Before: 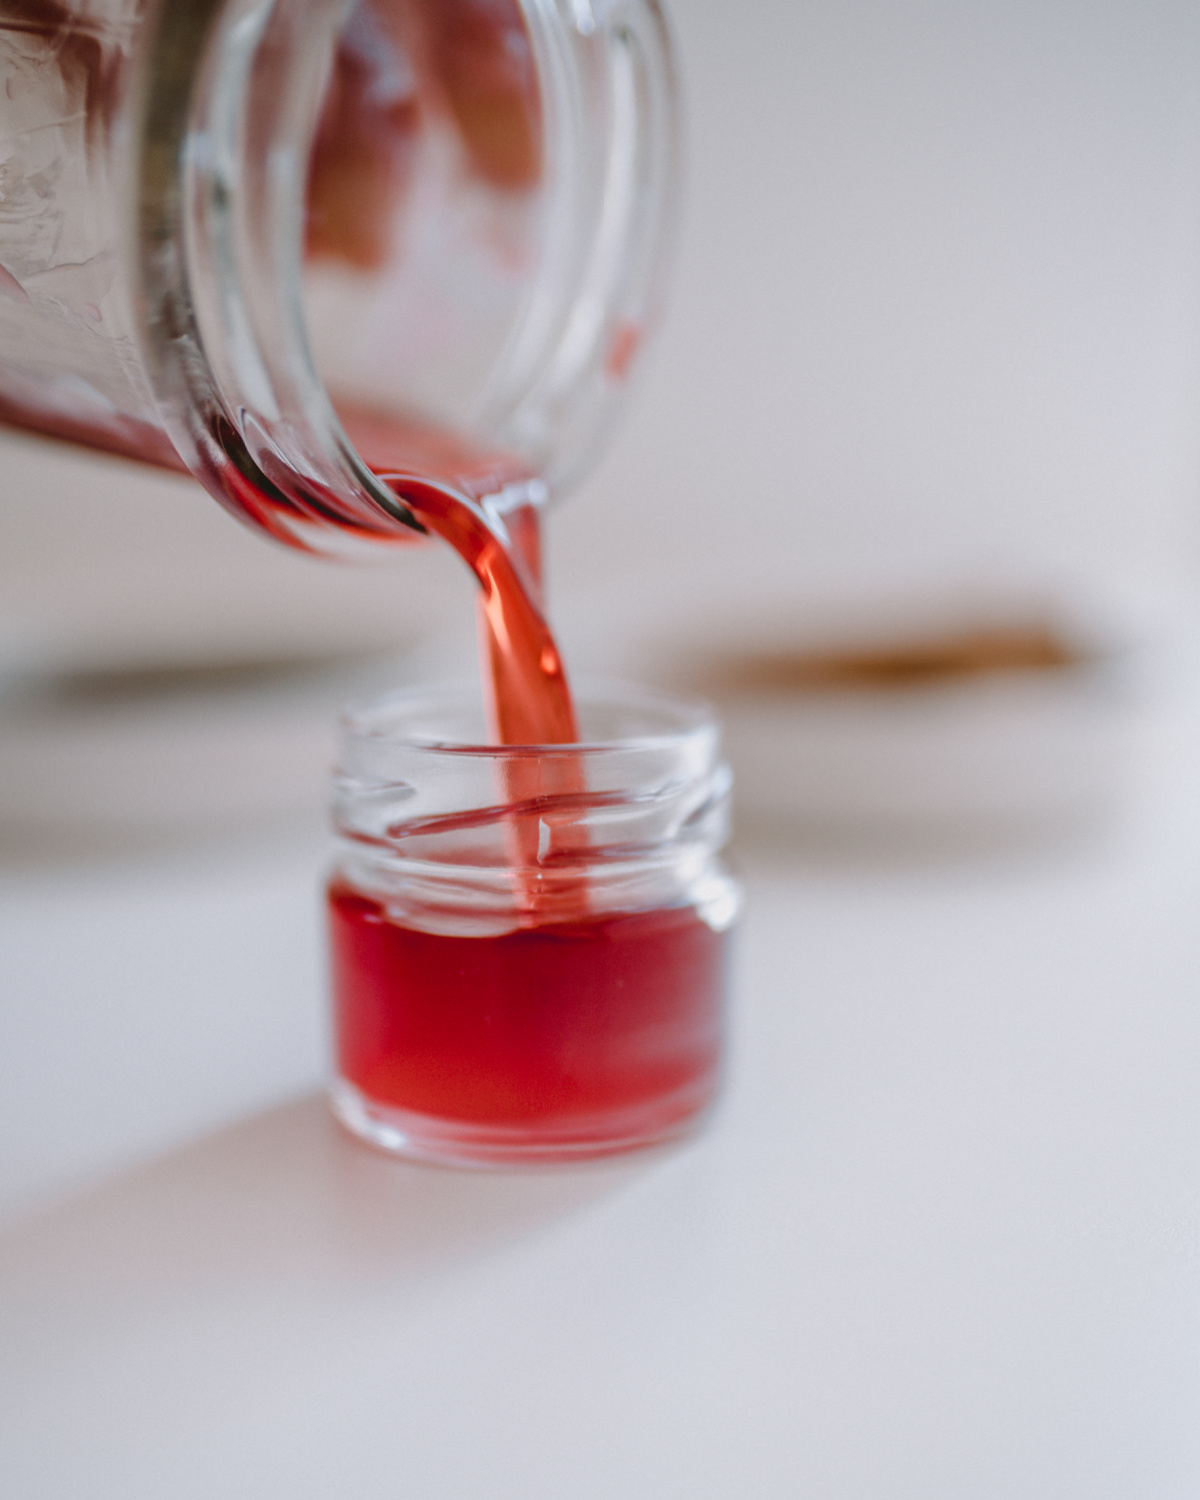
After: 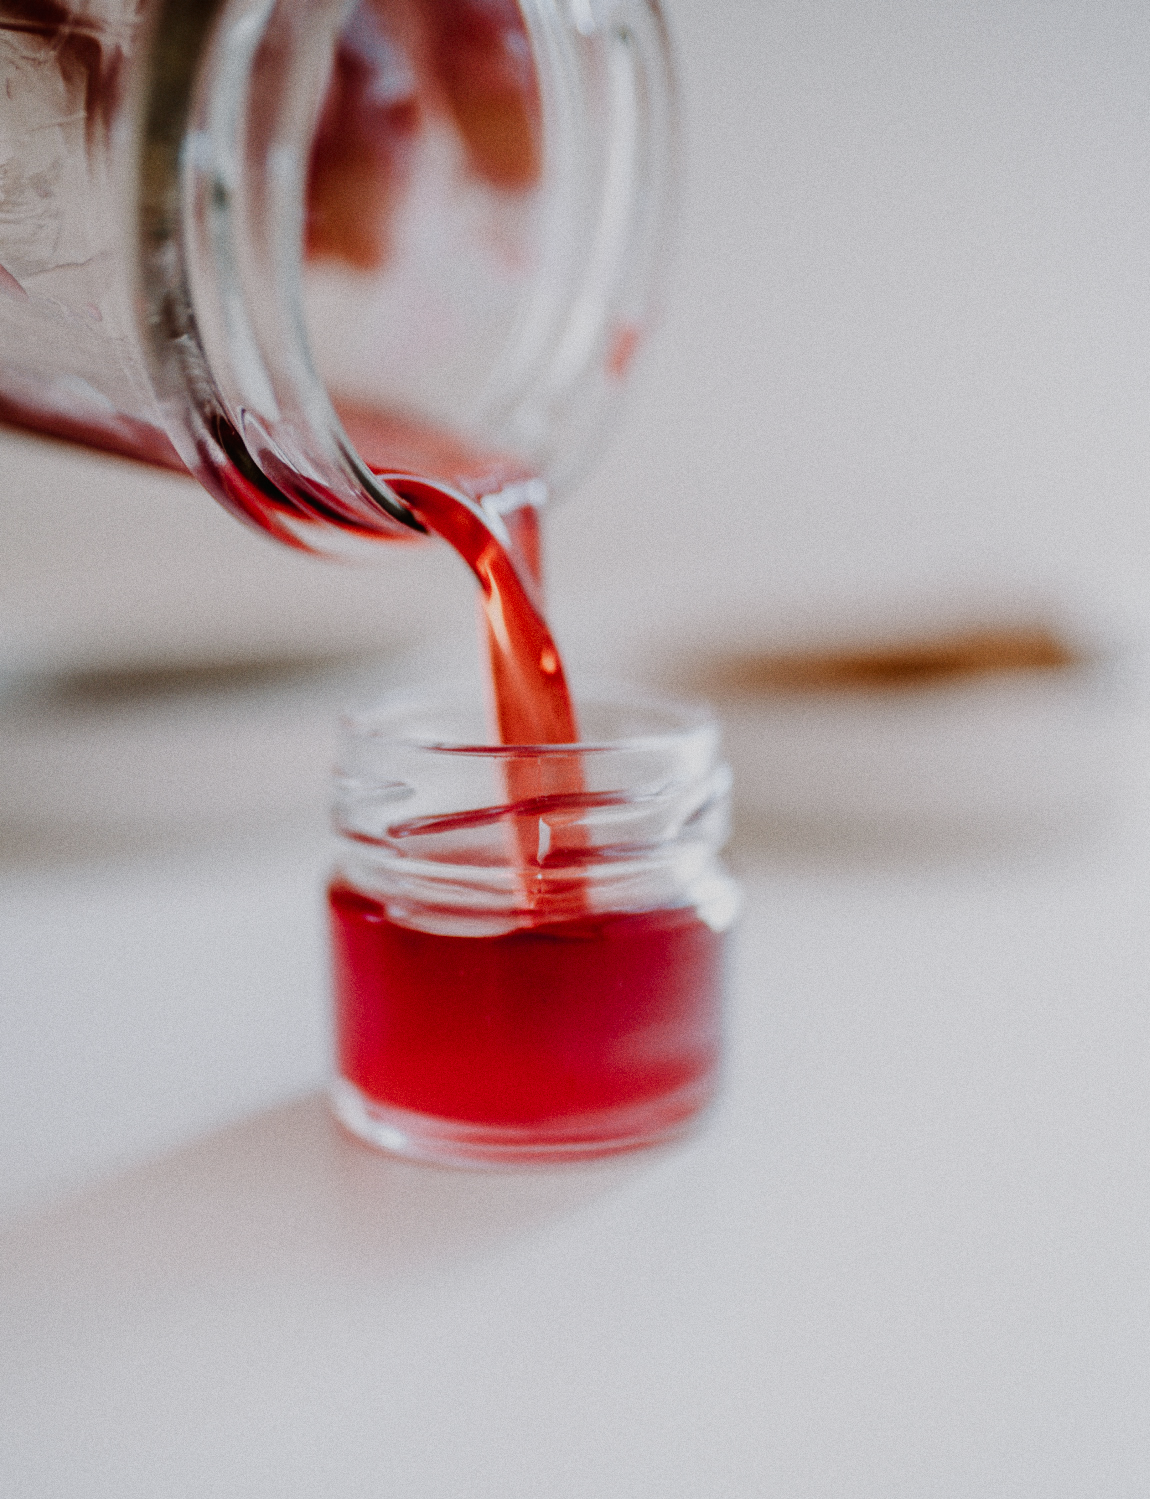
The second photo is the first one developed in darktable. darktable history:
crop: right 4.126%, bottom 0.031%
grain: coarseness 0.09 ISO
sigmoid: contrast 1.6, skew -0.2, preserve hue 0%, red attenuation 0.1, red rotation 0.035, green attenuation 0.1, green rotation -0.017, blue attenuation 0.15, blue rotation -0.052, base primaries Rec2020
white balance: emerald 1
